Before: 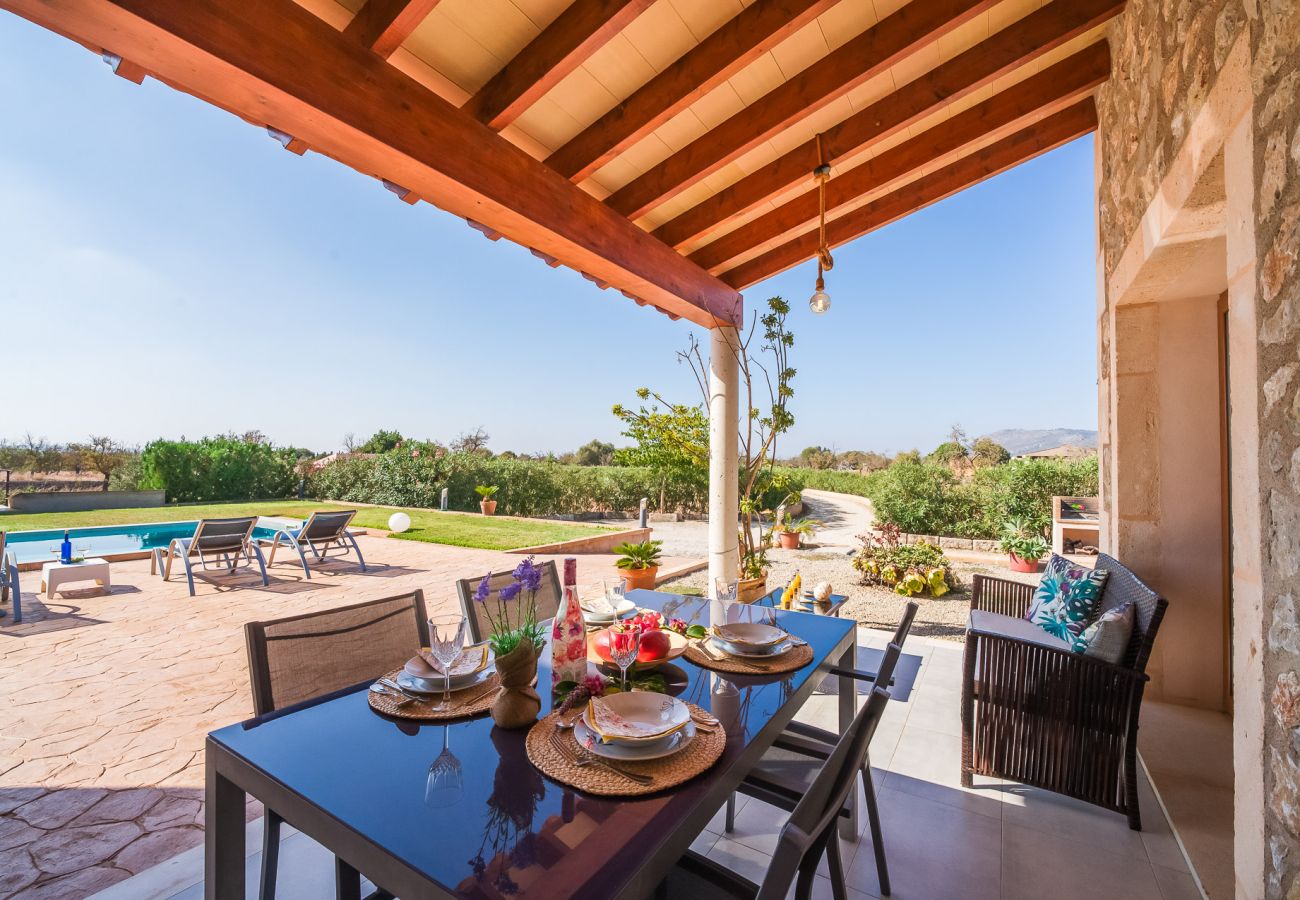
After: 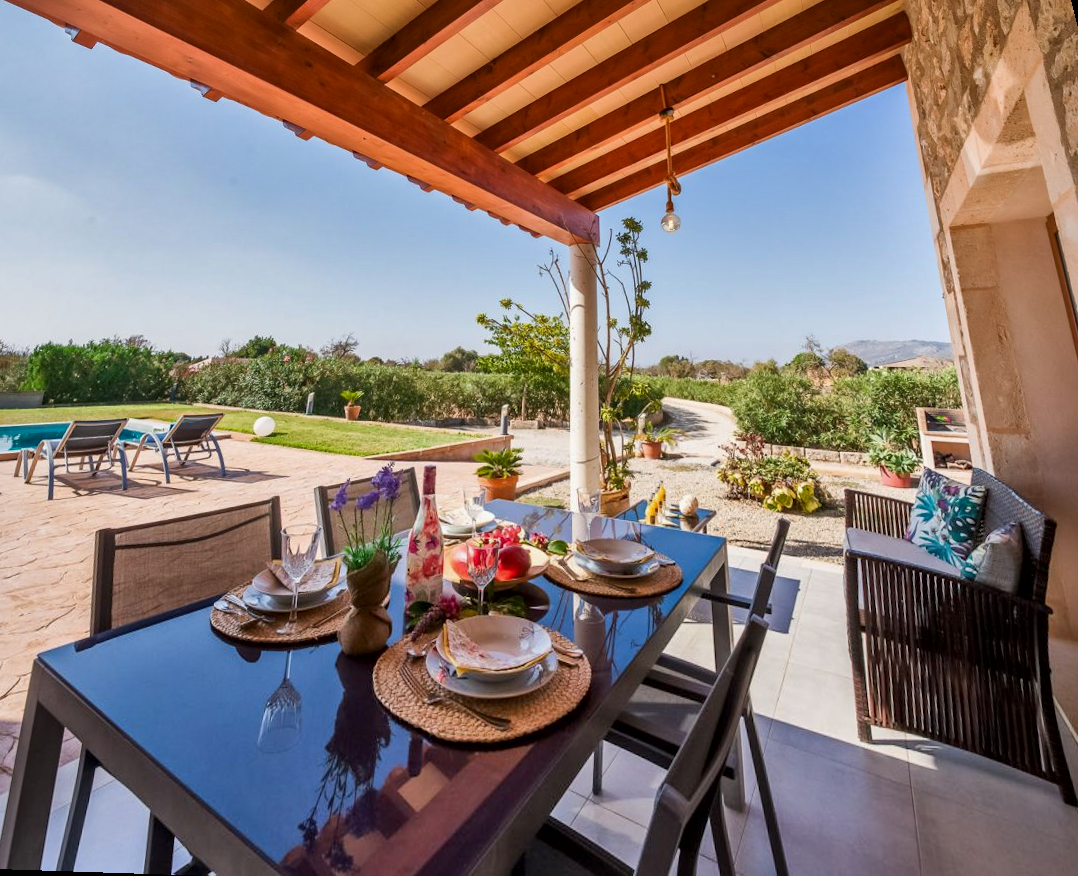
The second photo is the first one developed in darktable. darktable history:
rotate and perspective: rotation 0.72°, lens shift (vertical) -0.352, lens shift (horizontal) -0.051, crop left 0.152, crop right 0.859, crop top 0.019, crop bottom 0.964
exposure: black level correction 0.001, exposure -0.2 EV, compensate highlight preservation false
shadows and highlights: soften with gaussian
local contrast: mode bilateral grid, contrast 20, coarseness 50, detail 140%, midtone range 0.2
